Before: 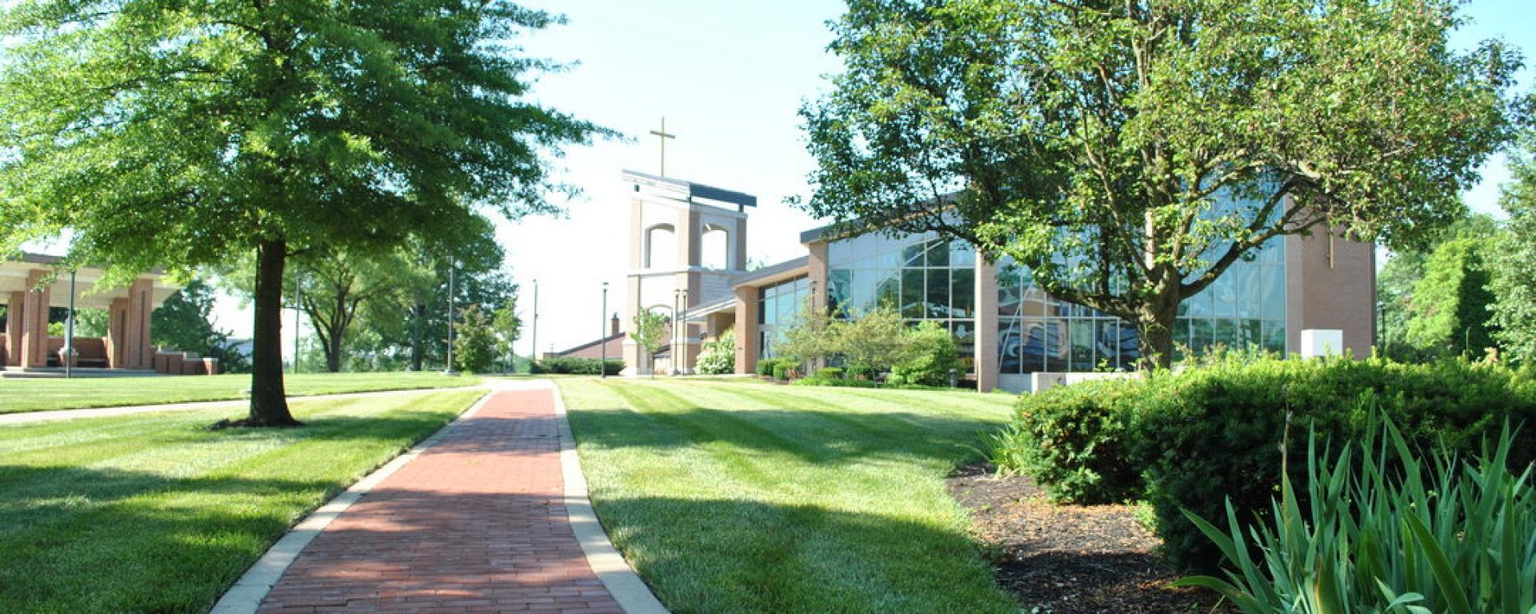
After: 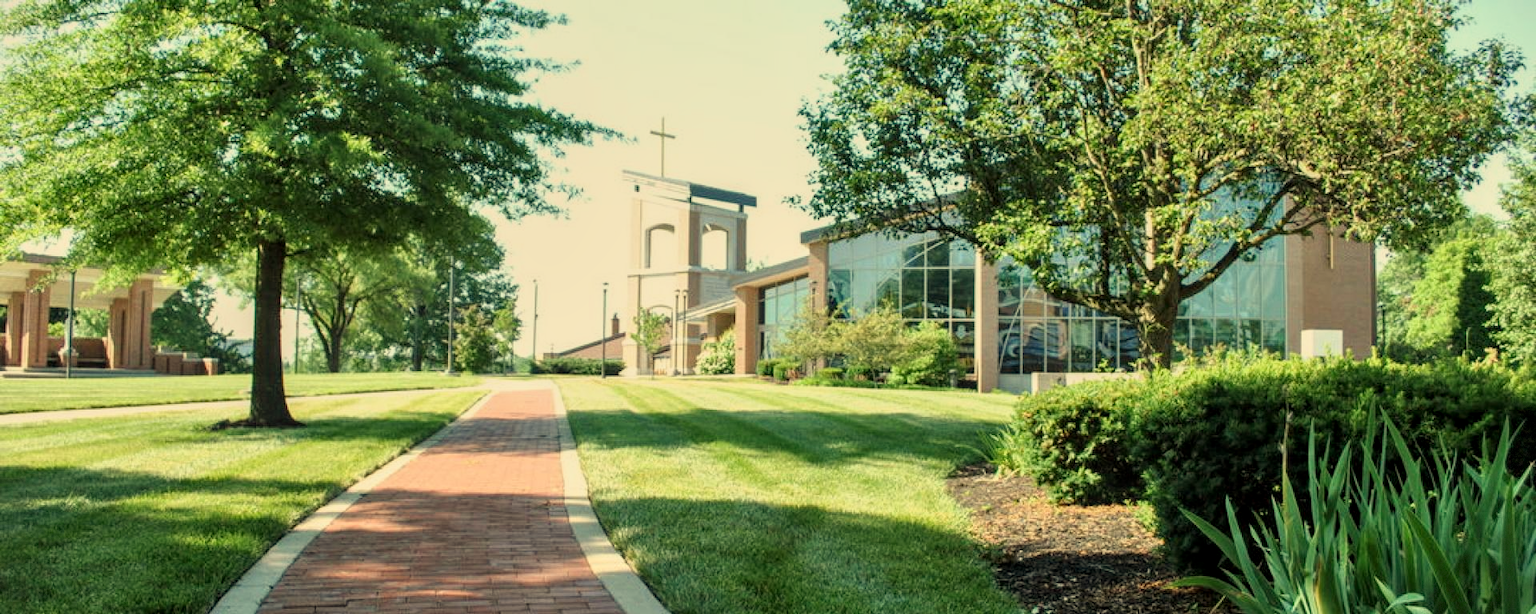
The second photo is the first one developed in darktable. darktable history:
white balance: red 1.08, blue 0.791
local contrast: on, module defaults
vignetting: fall-off start 100%, brightness -0.406, saturation -0.3, width/height ratio 1.324, dithering 8-bit output, unbound false
filmic rgb: black relative exposure -14.19 EV, white relative exposure 3.39 EV, hardness 7.89, preserve chrominance max RGB
